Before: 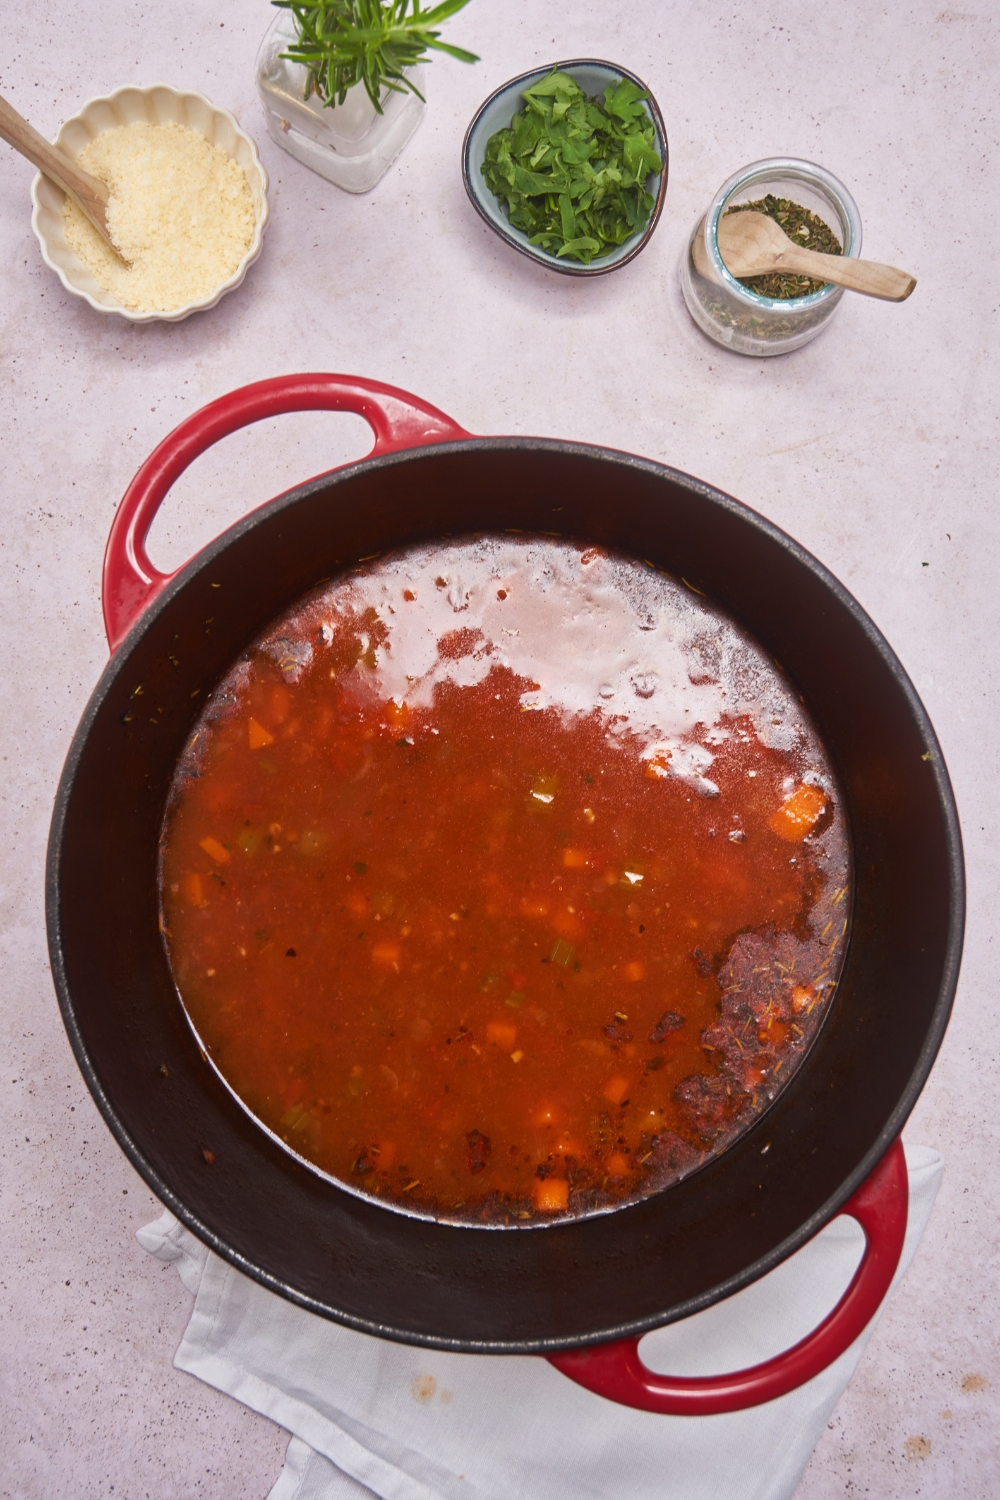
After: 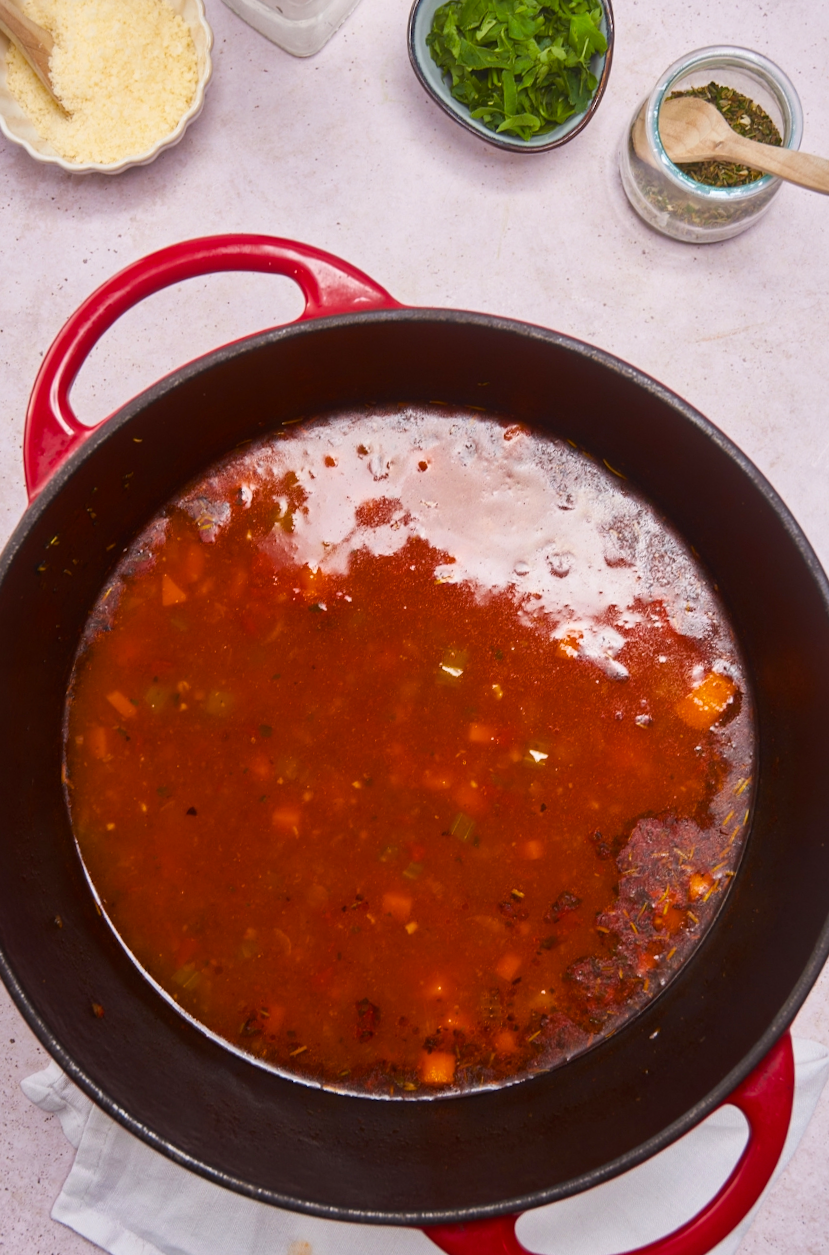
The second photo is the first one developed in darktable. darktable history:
contrast brightness saturation: contrast 0.072
crop and rotate: angle -3.28°, left 5.389%, top 5.181%, right 4.705%, bottom 4.092%
color balance rgb: shadows lift › chroma 1.042%, shadows lift › hue 27.95°, perceptual saturation grading › global saturation 25.362%
